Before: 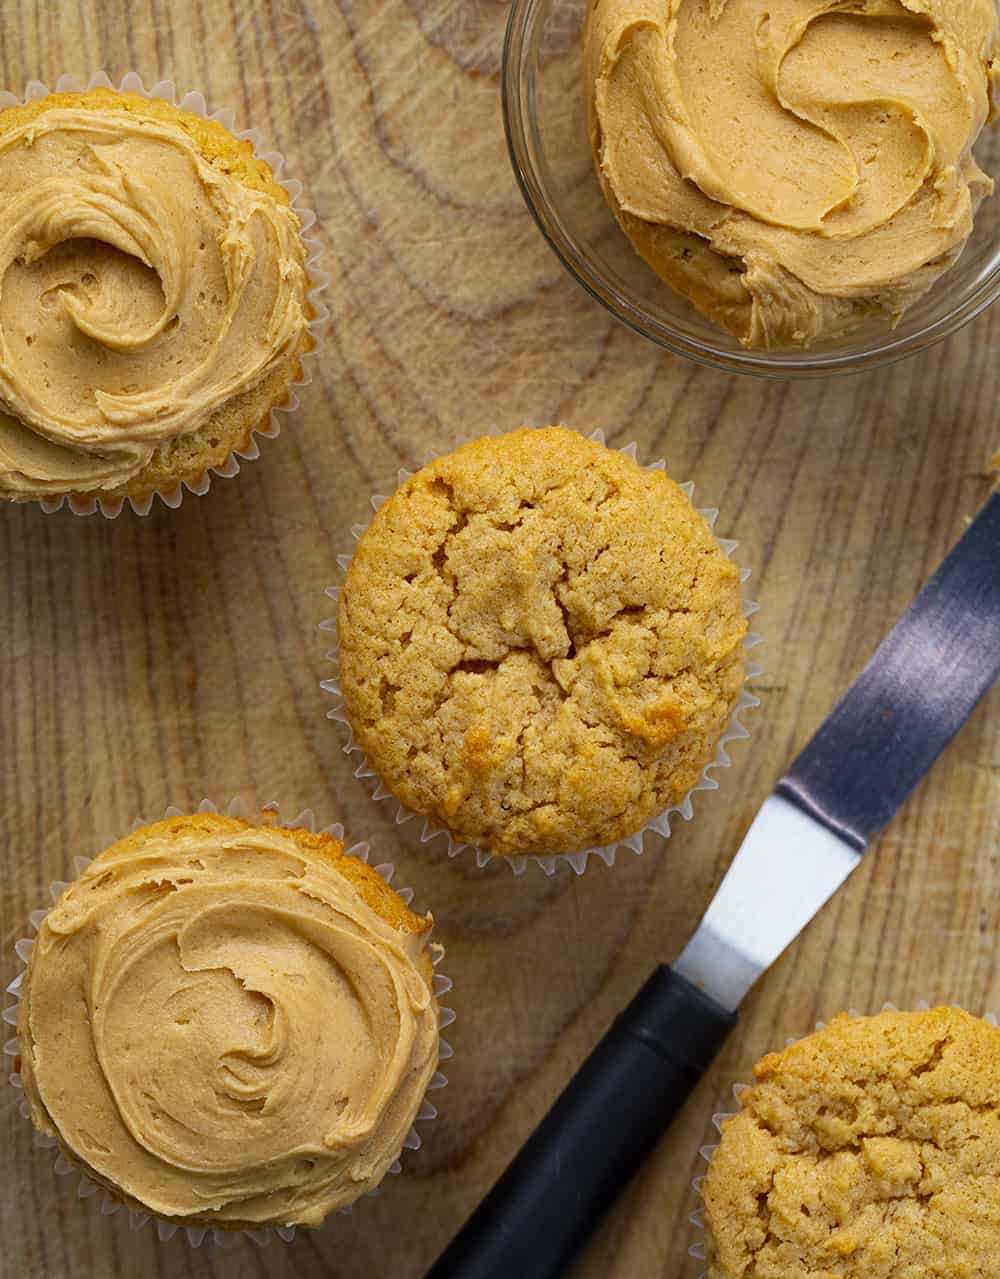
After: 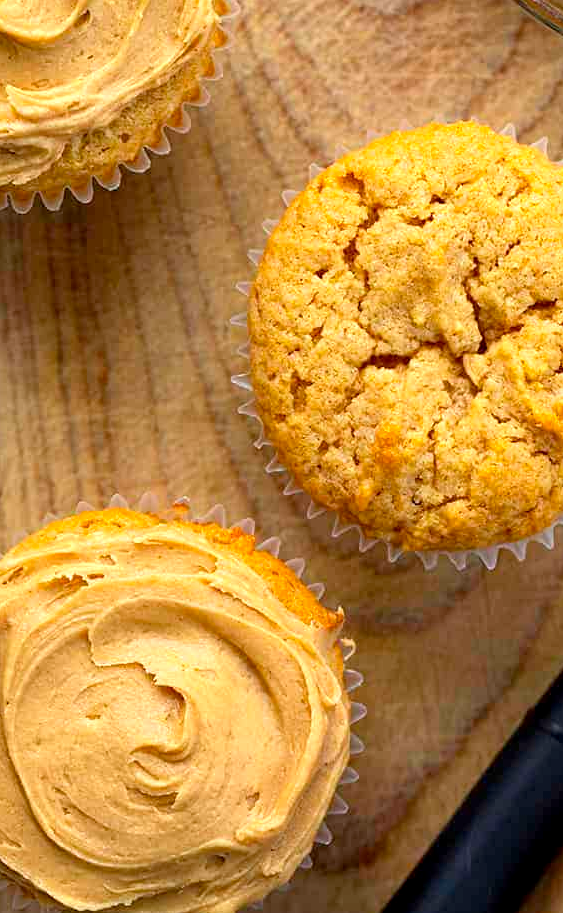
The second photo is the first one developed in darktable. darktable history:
exposure: black level correction 0.001, exposure 0.675 EV, compensate highlight preservation false
crop: left 8.966%, top 23.852%, right 34.699%, bottom 4.703%
